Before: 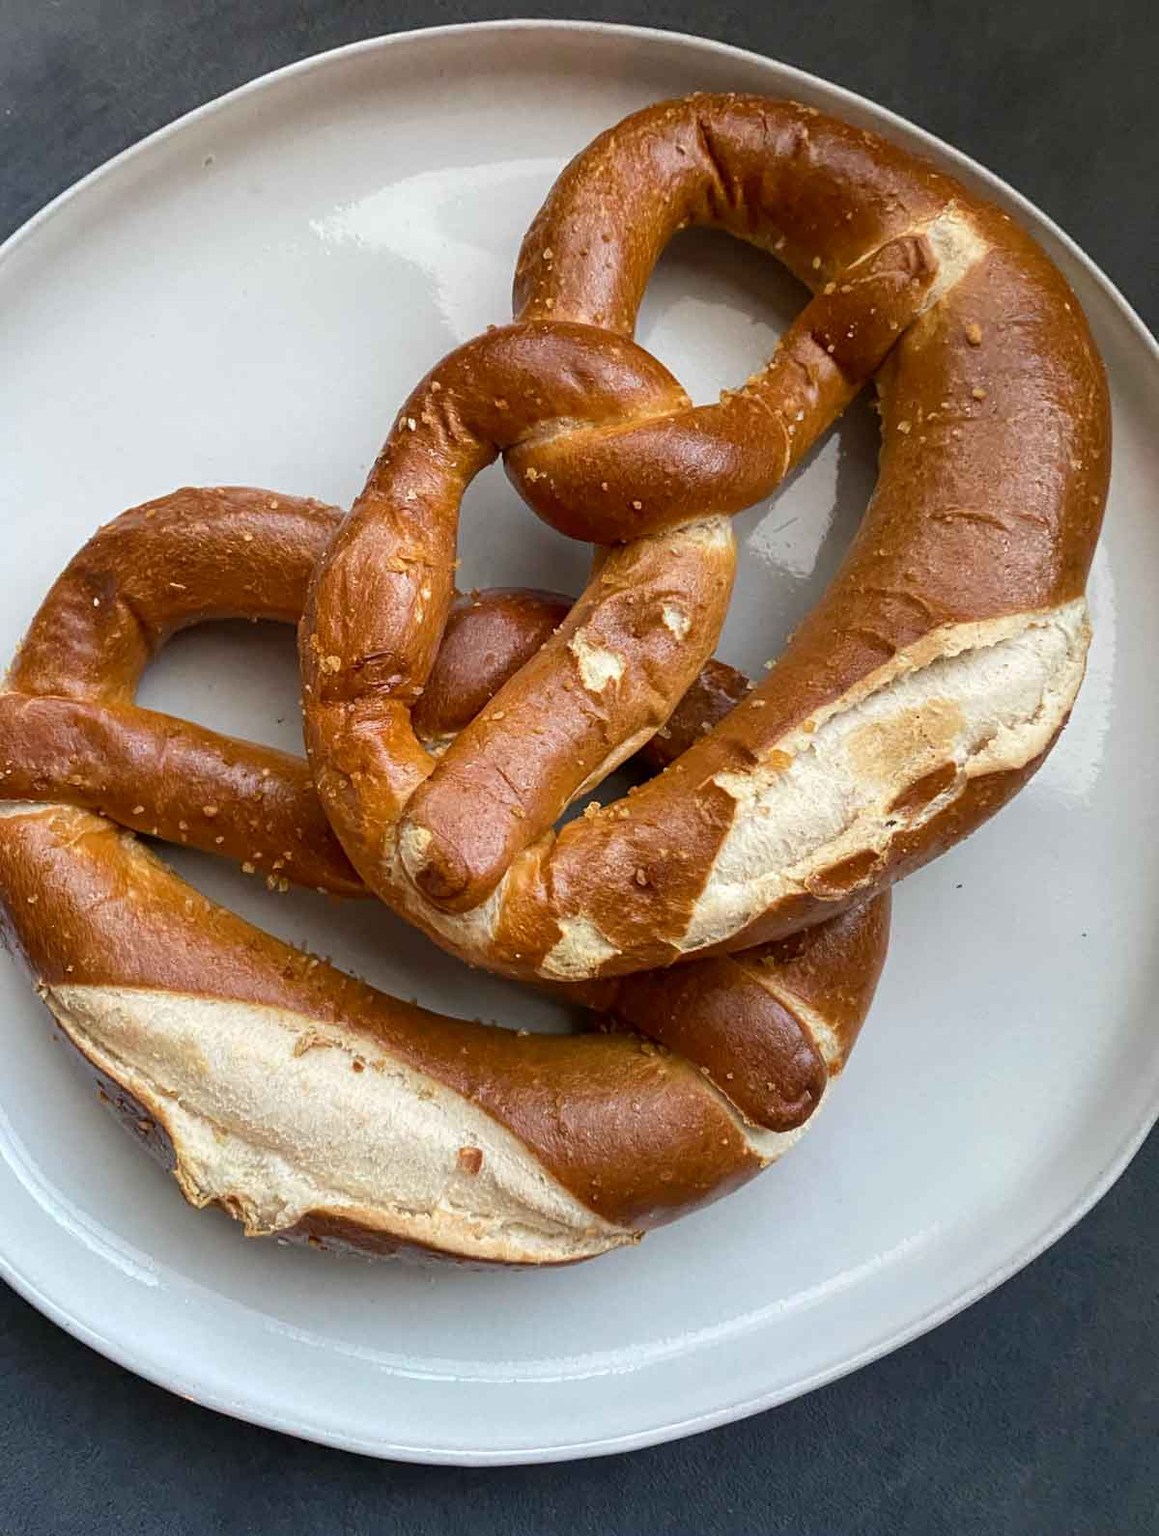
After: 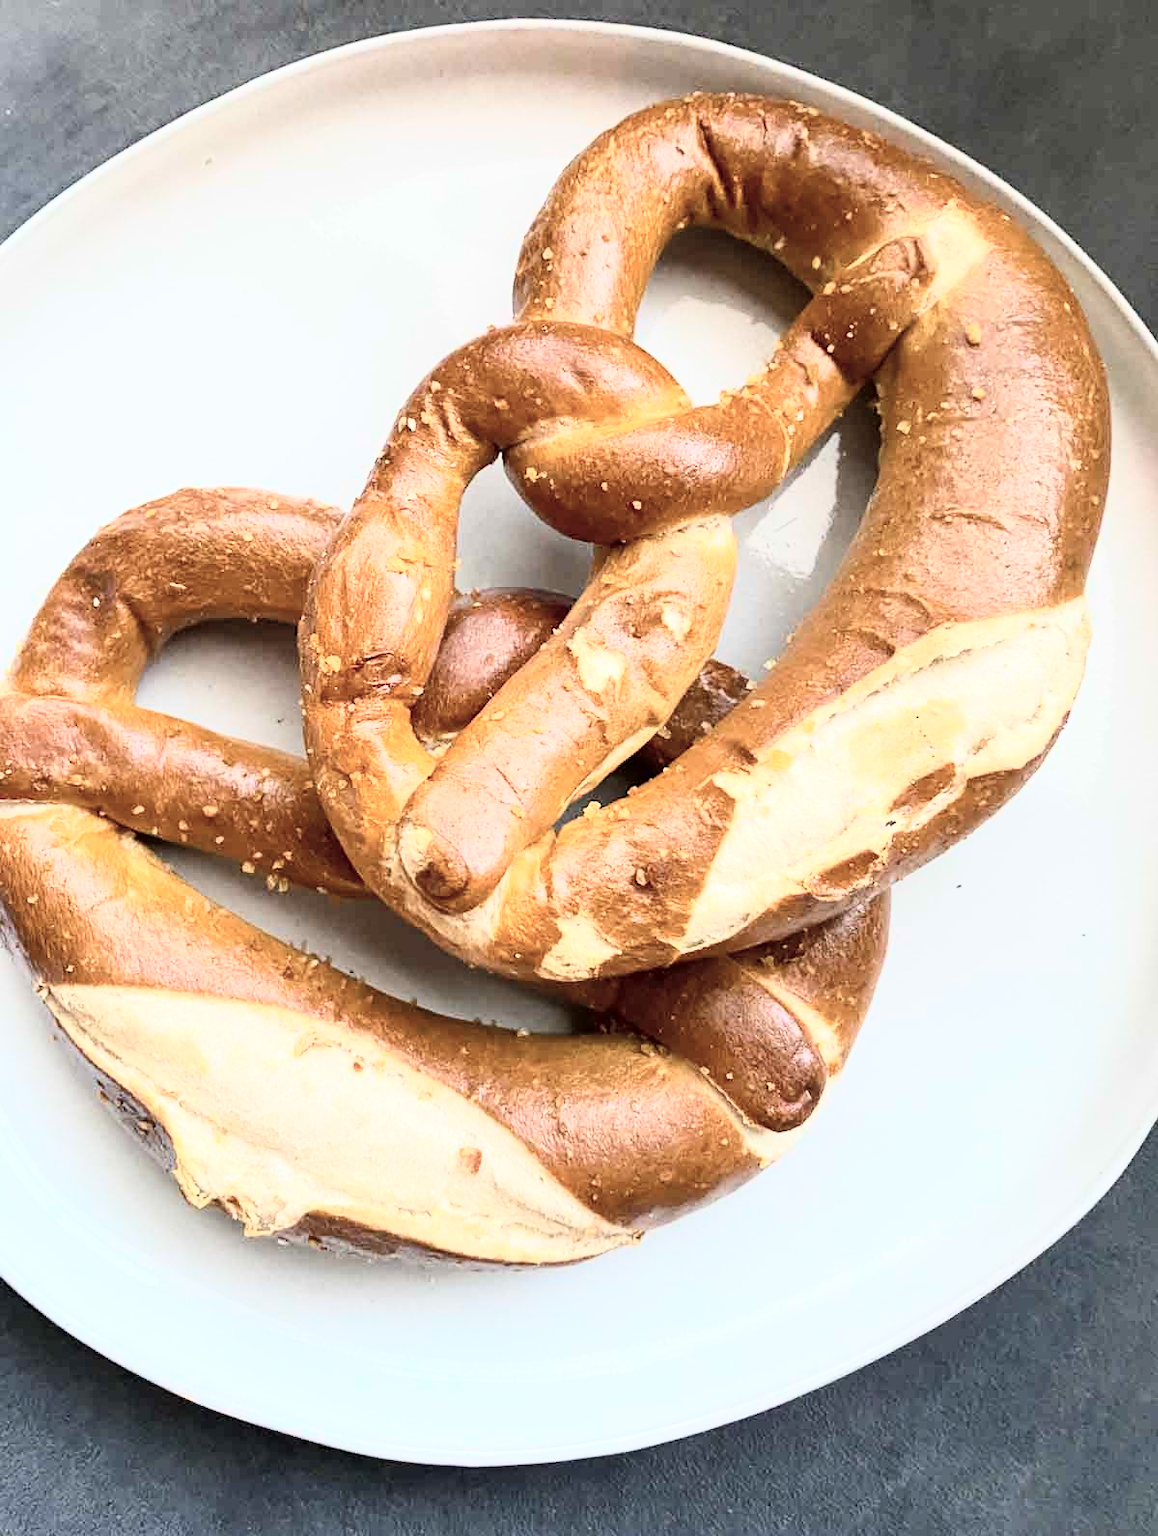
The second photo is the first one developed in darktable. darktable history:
tone curve: curves: ch0 [(0, 0) (0.003, 0.003) (0.011, 0.011) (0.025, 0.026) (0.044, 0.045) (0.069, 0.087) (0.1, 0.141) (0.136, 0.202) (0.177, 0.271) (0.224, 0.357) (0.277, 0.461) (0.335, 0.583) (0.399, 0.685) (0.468, 0.782) (0.543, 0.867) (0.623, 0.927) (0.709, 0.96) (0.801, 0.975) (0.898, 0.987) (1, 1)], color space Lab, independent channels, preserve colors none
